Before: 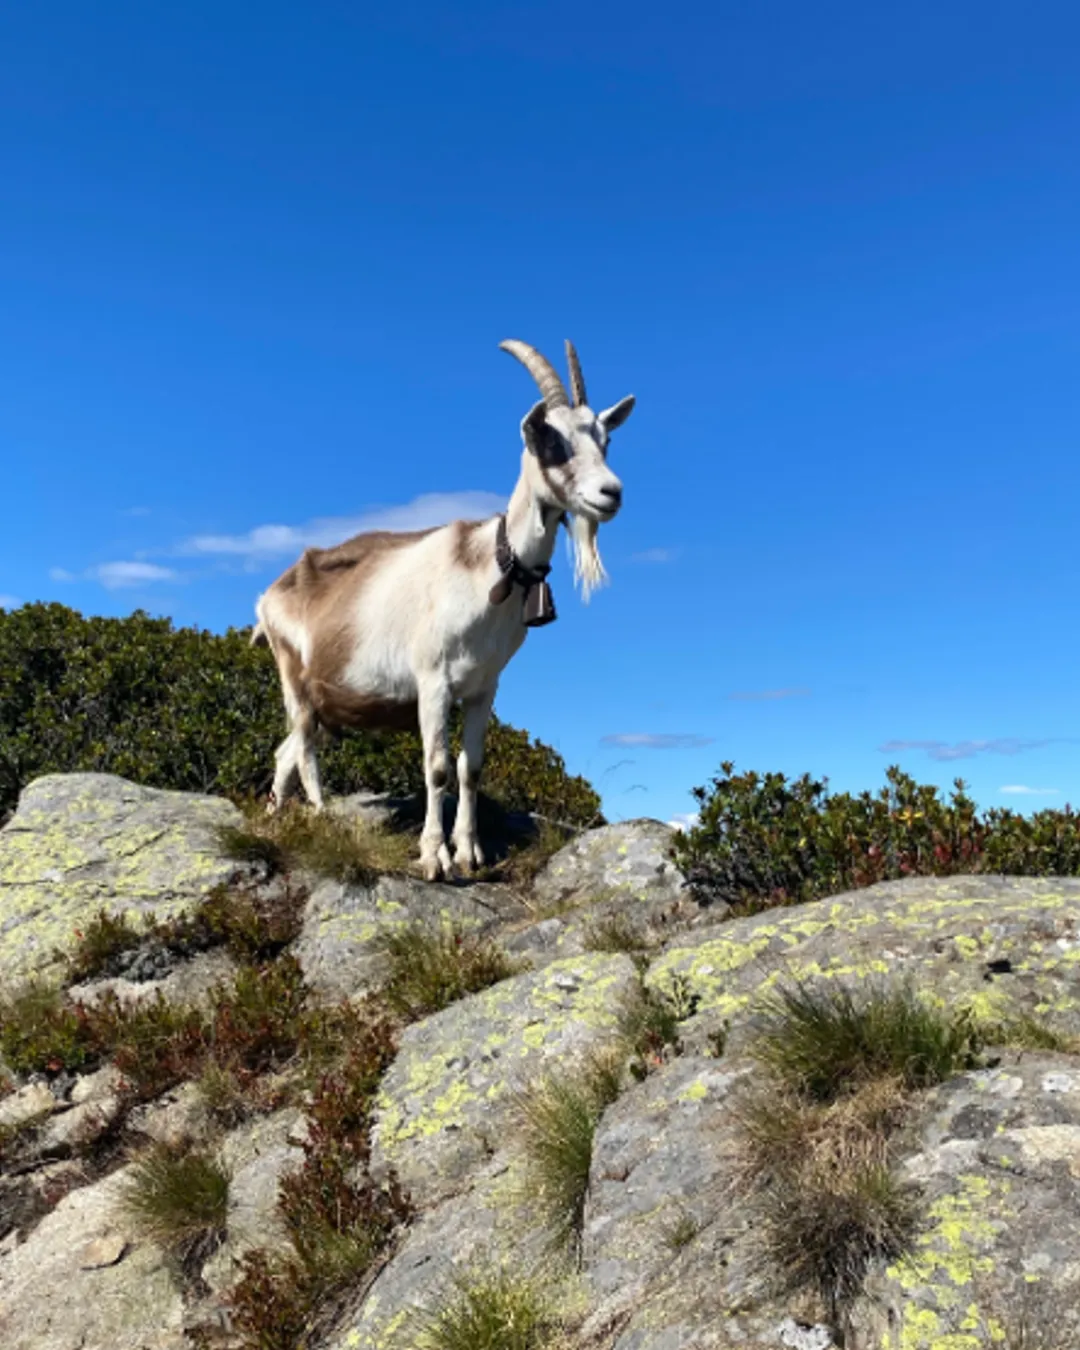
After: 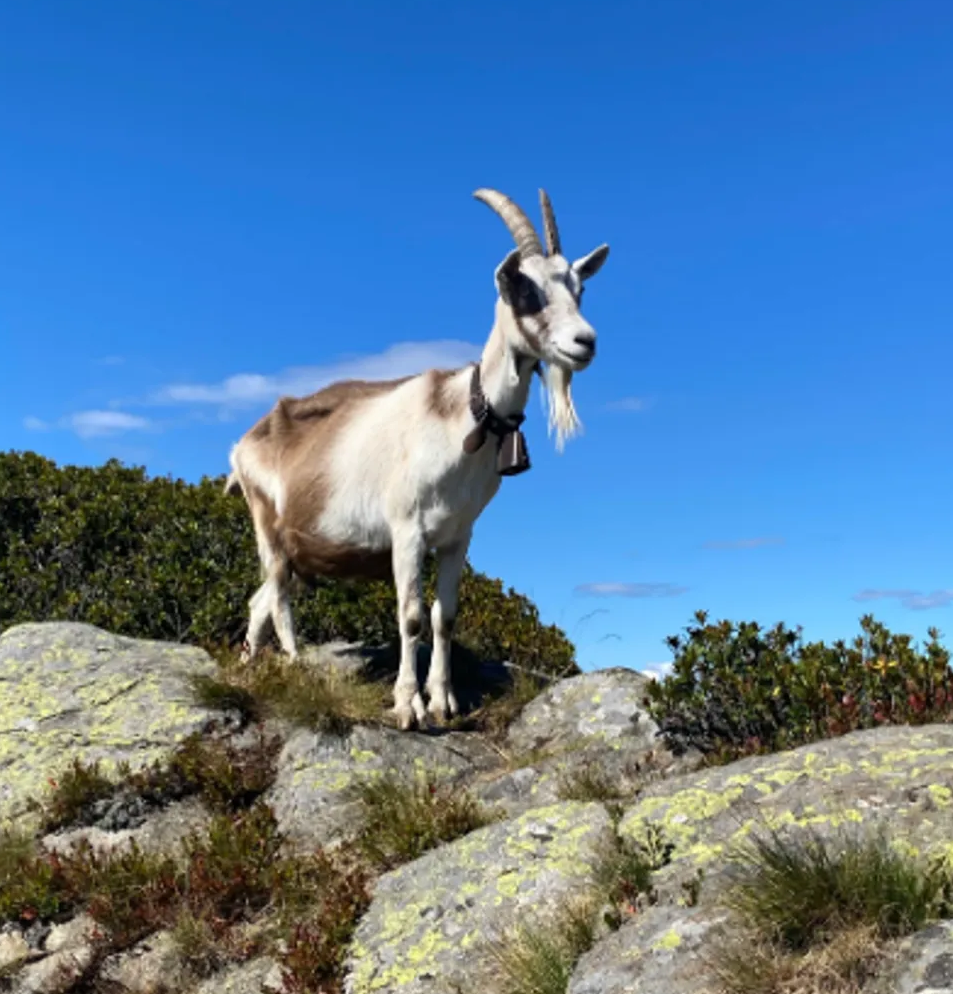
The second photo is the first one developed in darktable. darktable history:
crop and rotate: left 2.468%, top 11.207%, right 9.22%, bottom 15.097%
